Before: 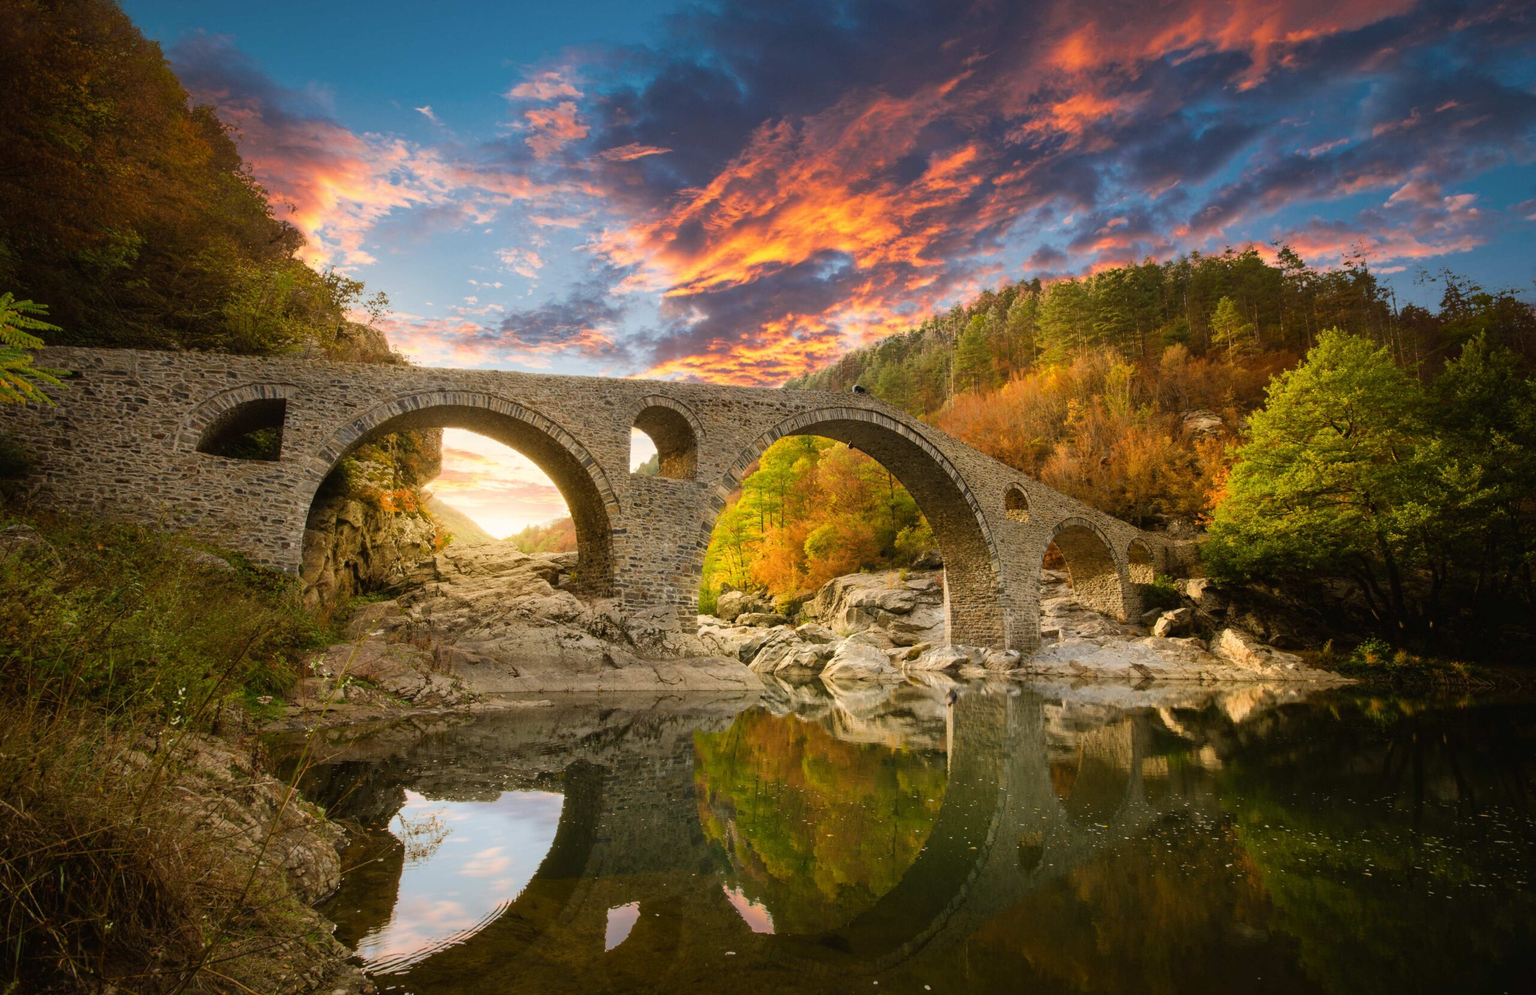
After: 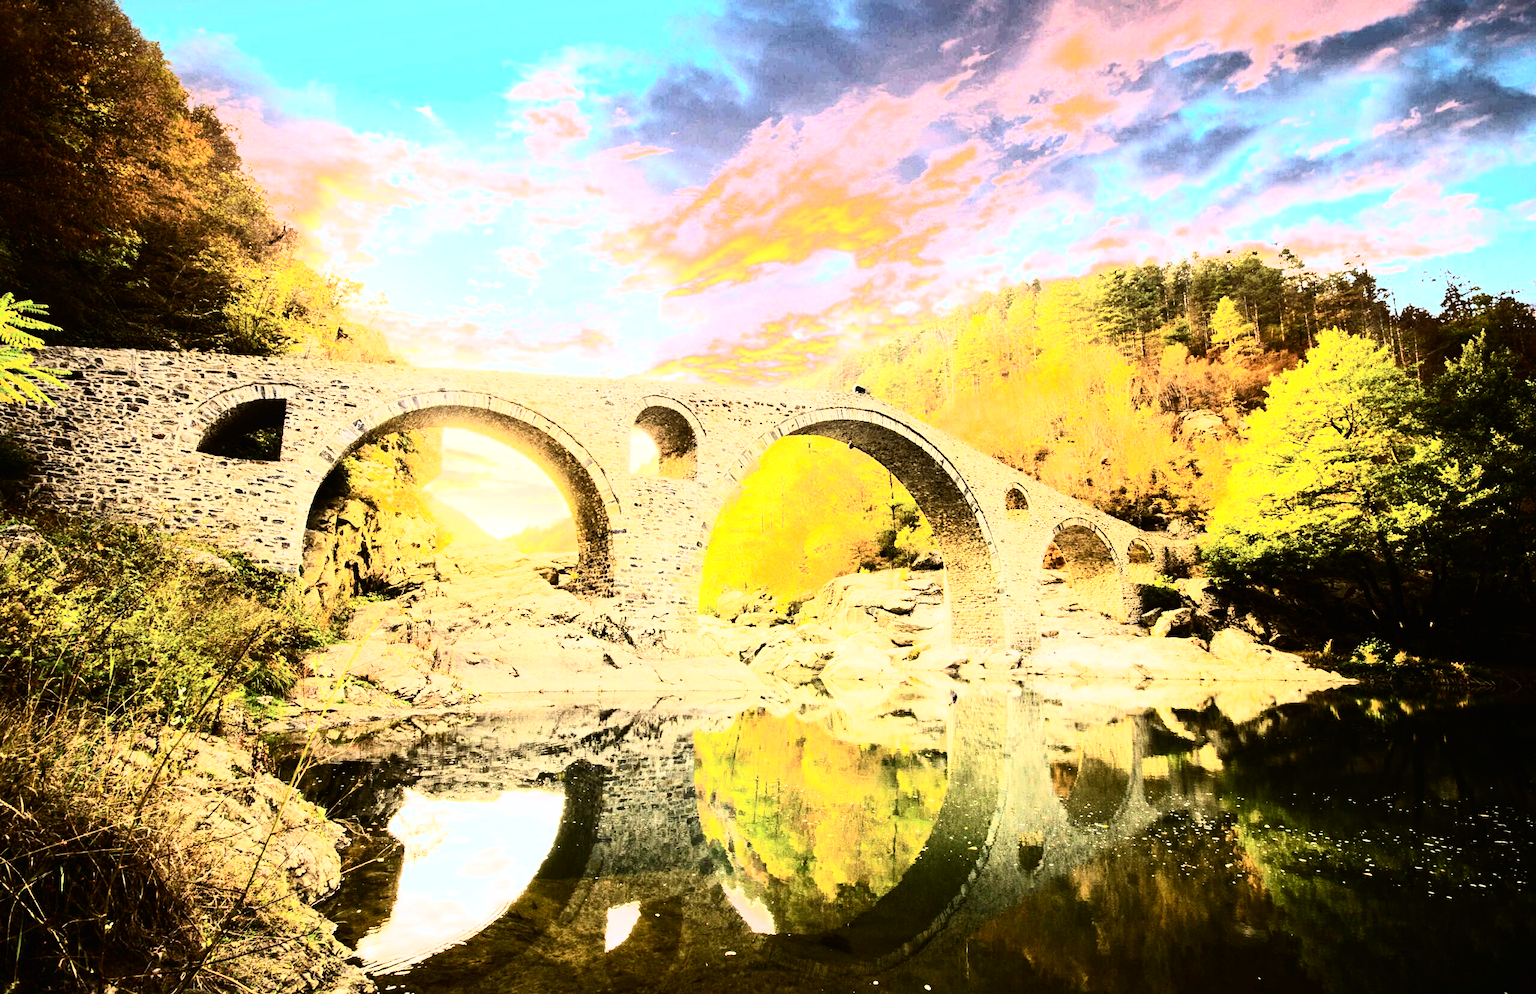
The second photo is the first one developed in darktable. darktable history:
exposure: exposure 1.15 EV, compensate highlight preservation false
contrast brightness saturation: contrast 0.39, brightness 0.1
rgb curve: curves: ch0 [(0, 0) (0.21, 0.15) (0.24, 0.21) (0.5, 0.75) (0.75, 0.96) (0.89, 0.99) (1, 1)]; ch1 [(0, 0.02) (0.21, 0.13) (0.25, 0.2) (0.5, 0.67) (0.75, 0.9) (0.89, 0.97) (1, 1)]; ch2 [(0, 0.02) (0.21, 0.13) (0.25, 0.2) (0.5, 0.67) (0.75, 0.9) (0.89, 0.97) (1, 1)], compensate middle gray true
